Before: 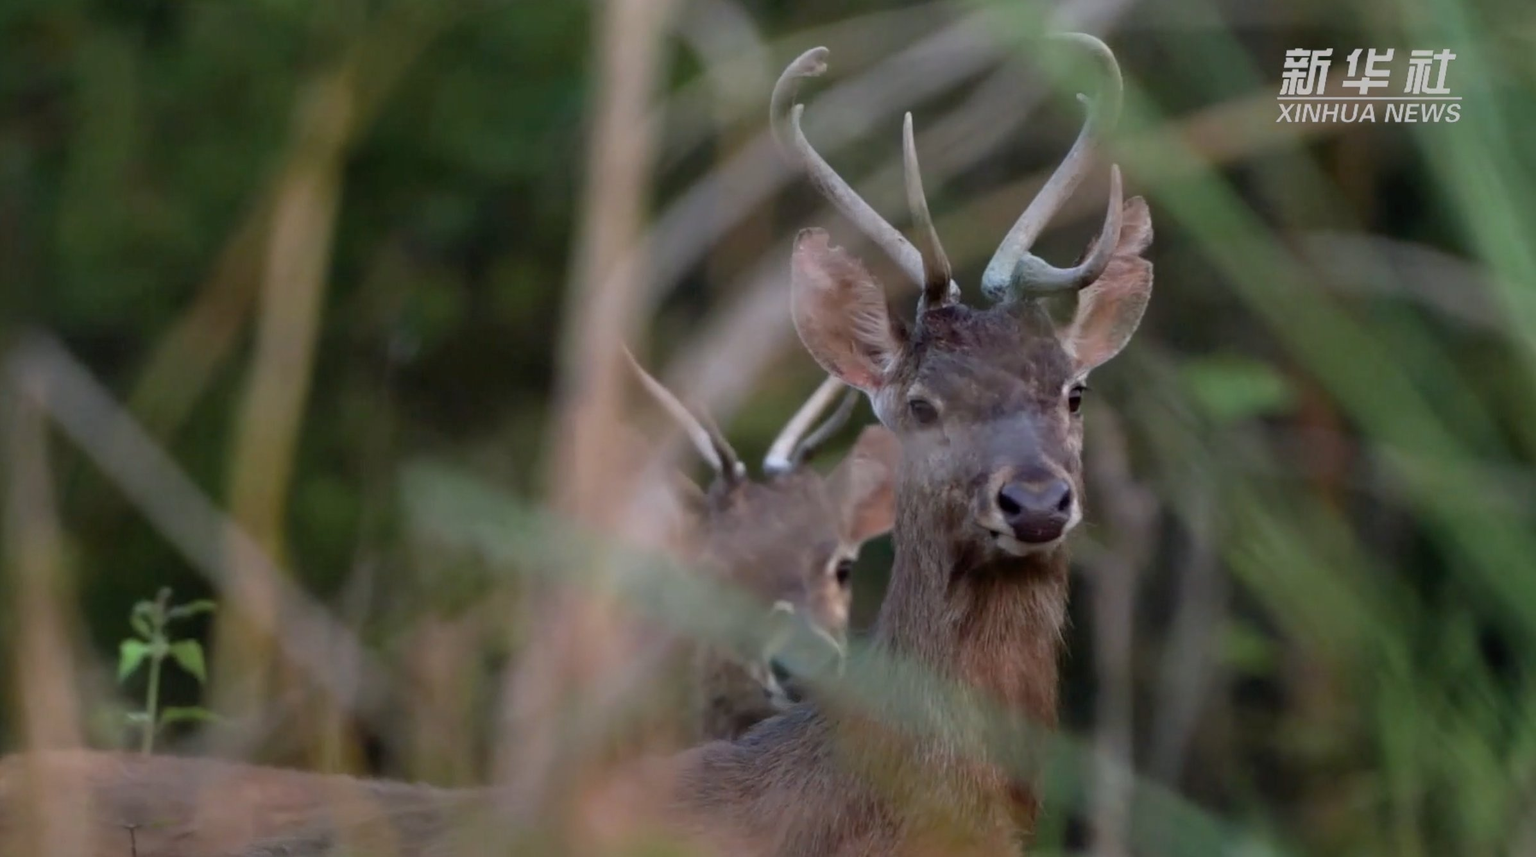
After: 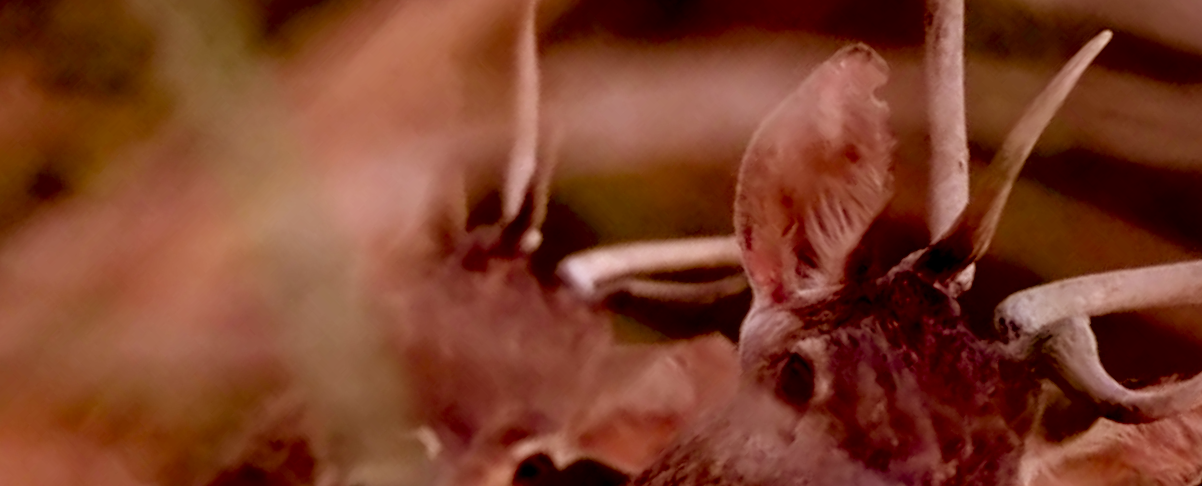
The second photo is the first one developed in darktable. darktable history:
crop and rotate: angle -44.9°, top 16.504%, right 0.87%, bottom 11.6%
exposure: black level correction 0.047, exposure 0.014 EV, compensate exposure bias true, compensate highlight preservation false
color correction: highlights a* 9.09, highlights b* 9.07, shadows a* 39.84, shadows b* 39.69, saturation 0.795
color zones: curves: ch0 [(0, 0.5) (0.143, 0.5) (0.286, 0.5) (0.429, 0.5) (0.571, 0.5) (0.714, 0.476) (0.857, 0.5) (1, 0.5)]; ch2 [(0, 0.5) (0.143, 0.5) (0.286, 0.5) (0.429, 0.5) (0.571, 0.5) (0.714, 0.487) (0.857, 0.5) (1, 0.5)]
contrast equalizer: octaves 7, y [[0.5, 0.502, 0.506, 0.511, 0.52, 0.537], [0.5 ×6], [0.505, 0.509, 0.518, 0.534, 0.553, 0.561], [0 ×6], [0 ×6]]
